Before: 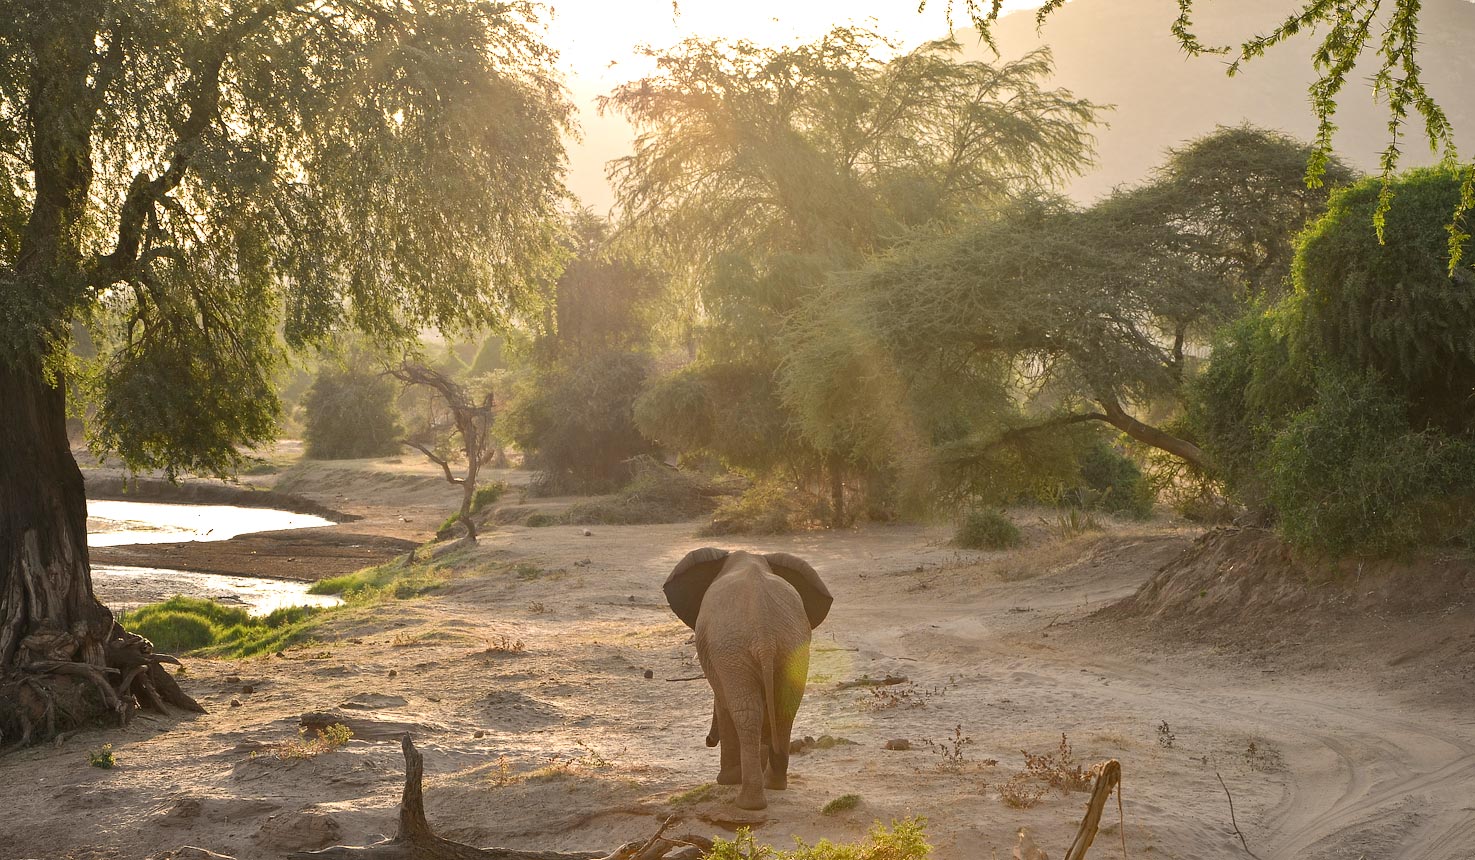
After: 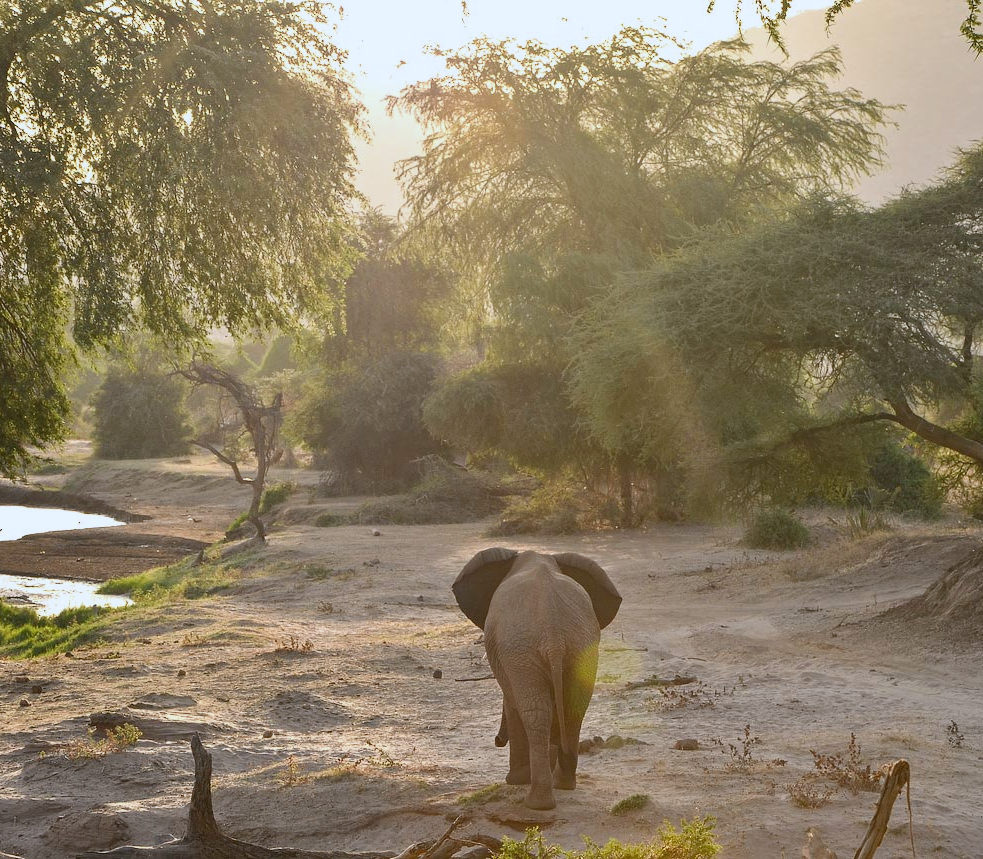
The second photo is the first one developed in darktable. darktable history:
exposure: exposure -0.151 EV, compensate highlight preservation false
white balance: red 0.954, blue 1.079
crop and rotate: left 14.385%, right 18.948%
